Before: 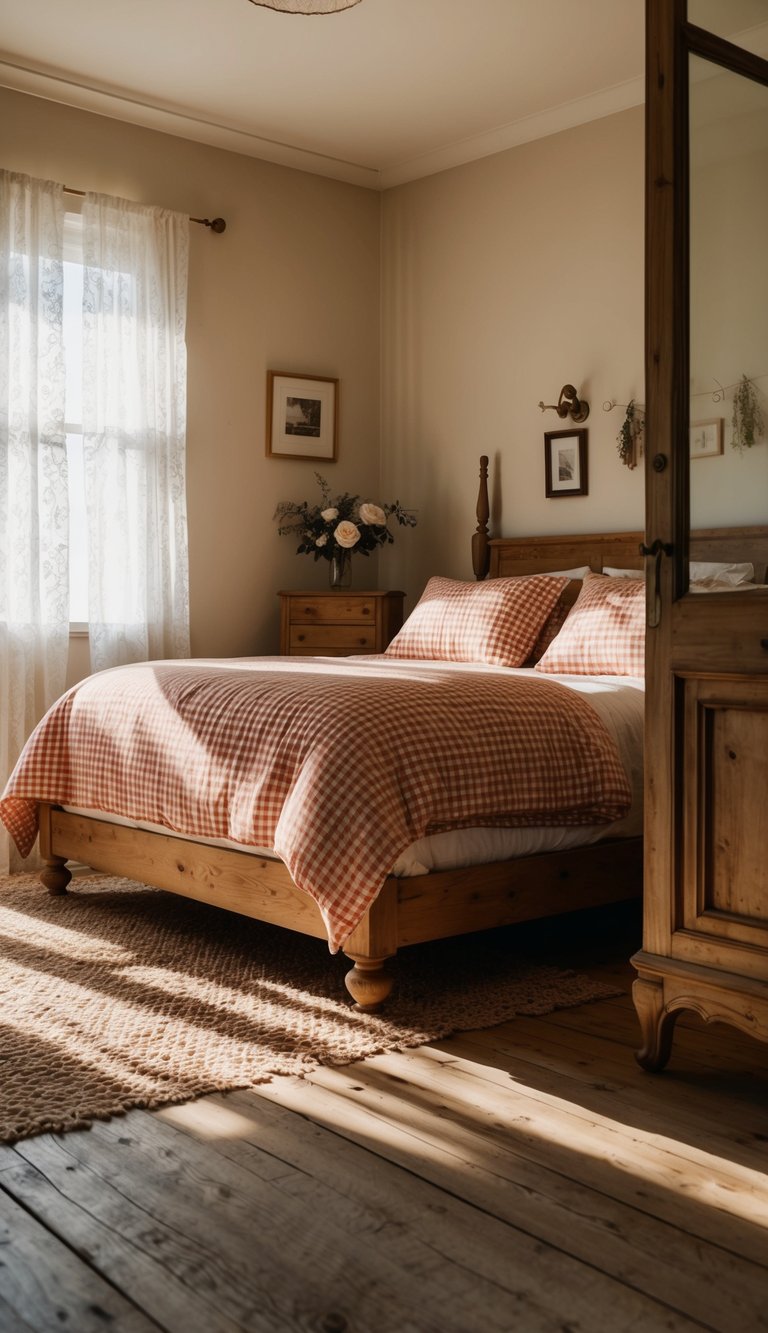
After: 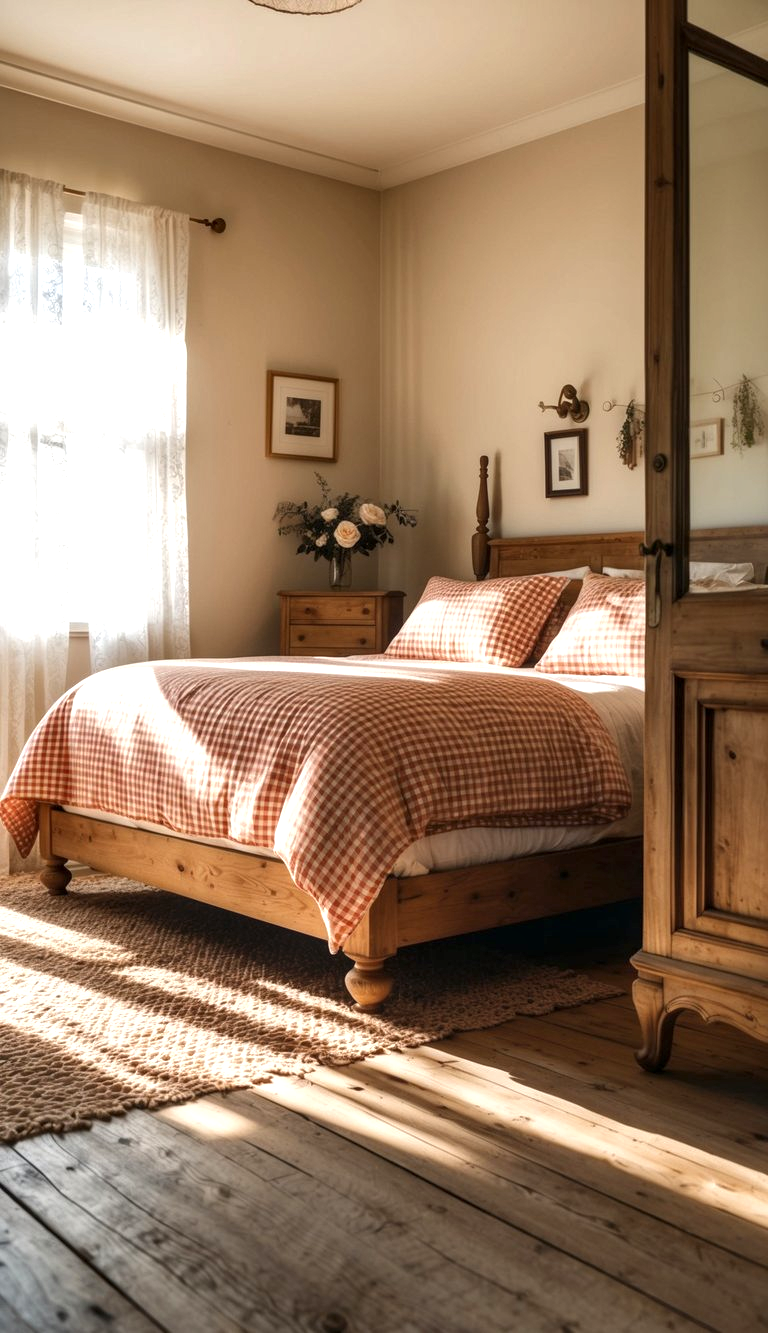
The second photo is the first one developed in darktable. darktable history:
local contrast: on, module defaults
exposure: black level correction 0, exposure 0.7 EV, compensate exposure bias true, compensate highlight preservation false
shadows and highlights: shadows 25, highlights -25
